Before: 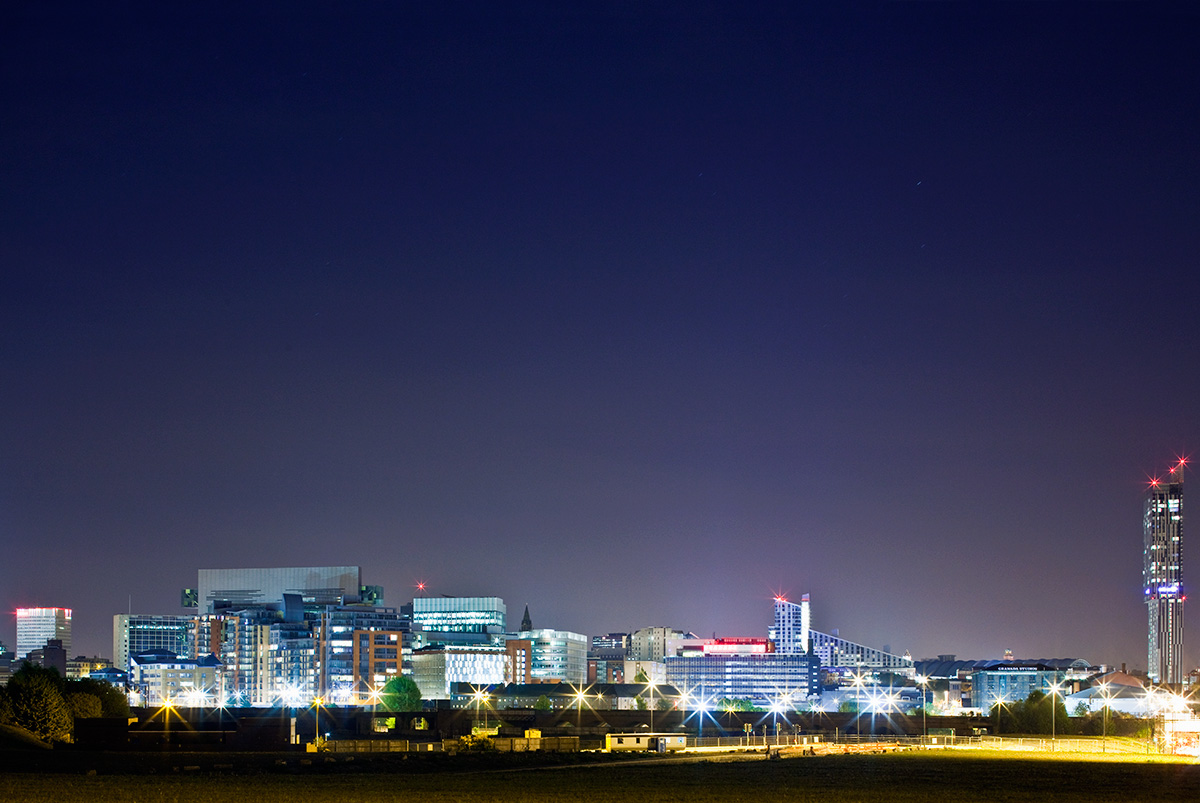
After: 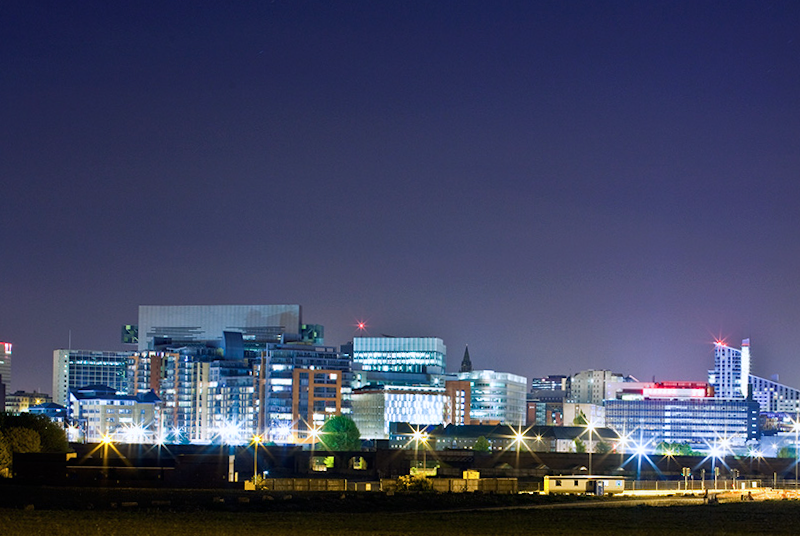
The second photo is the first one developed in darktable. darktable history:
levels: mode automatic
color calibration: illuminant as shot in camera, x 0.358, y 0.373, temperature 4628.91 K
crop and rotate: angle -0.82°, left 3.85%, top 31.828%, right 27.992%
